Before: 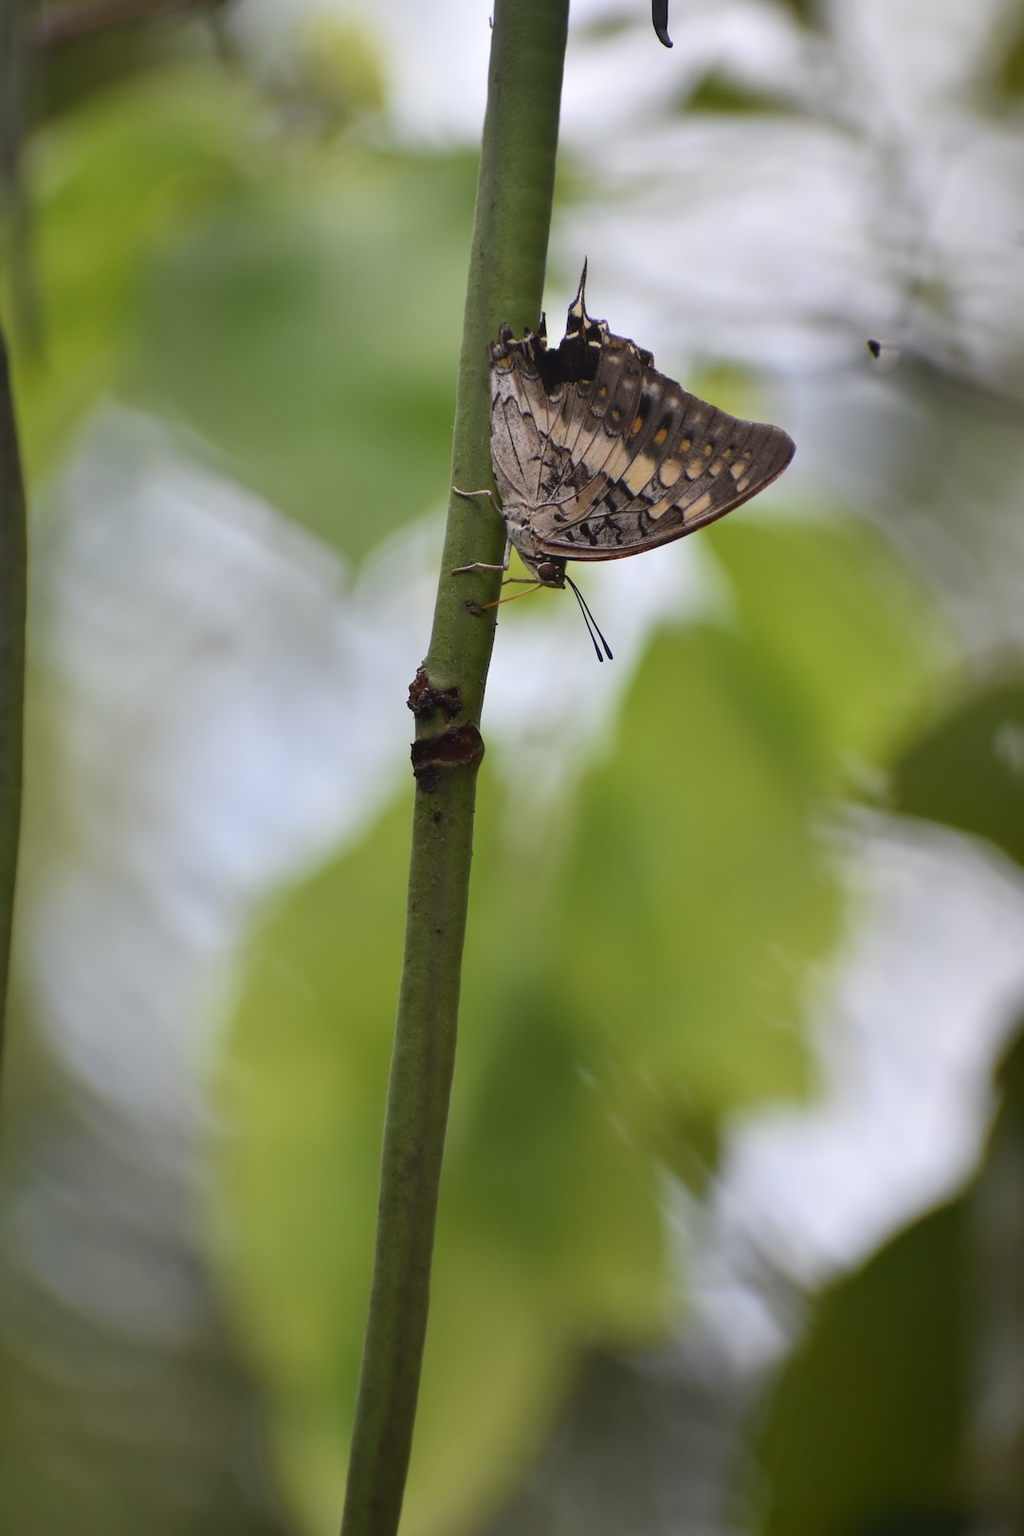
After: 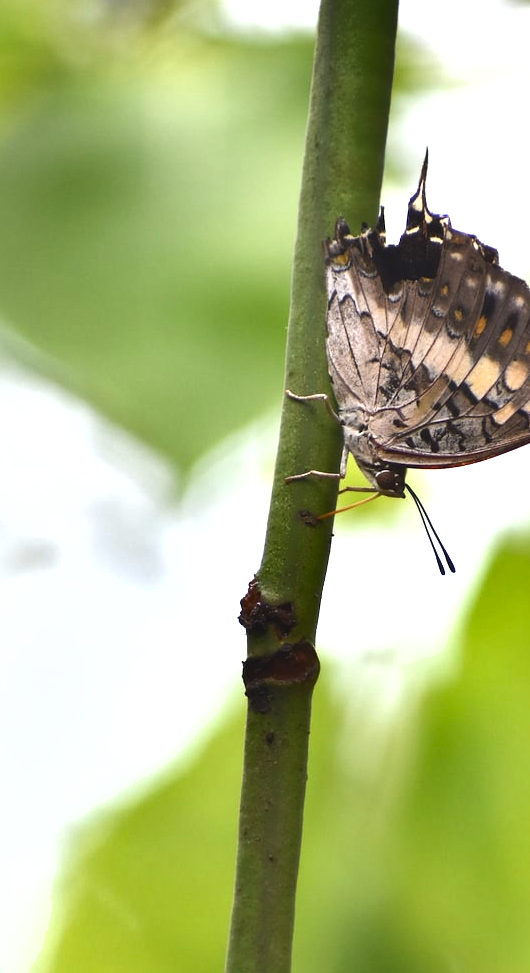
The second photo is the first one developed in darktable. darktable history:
crop: left 17.758%, top 7.651%, right 33.079%, bottom 32.276%
shadows and highlights: shadows 53.02, soften with gaussian
exposure: black level correction 0, exposure 1.2 EV, compensate highlight preservation false
